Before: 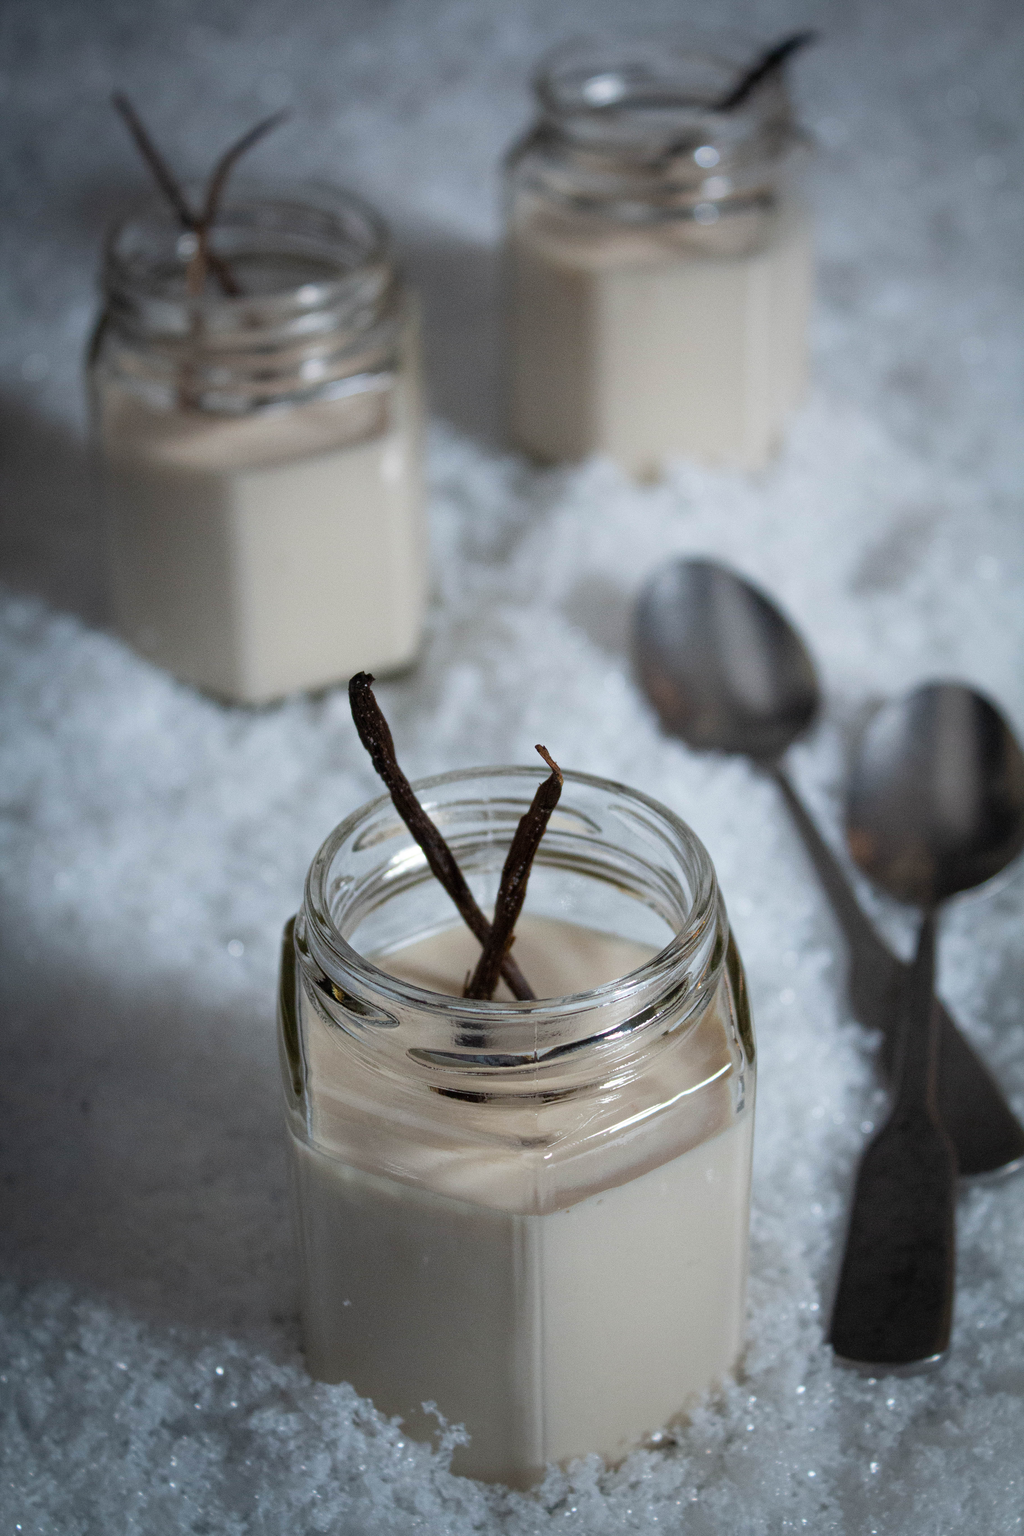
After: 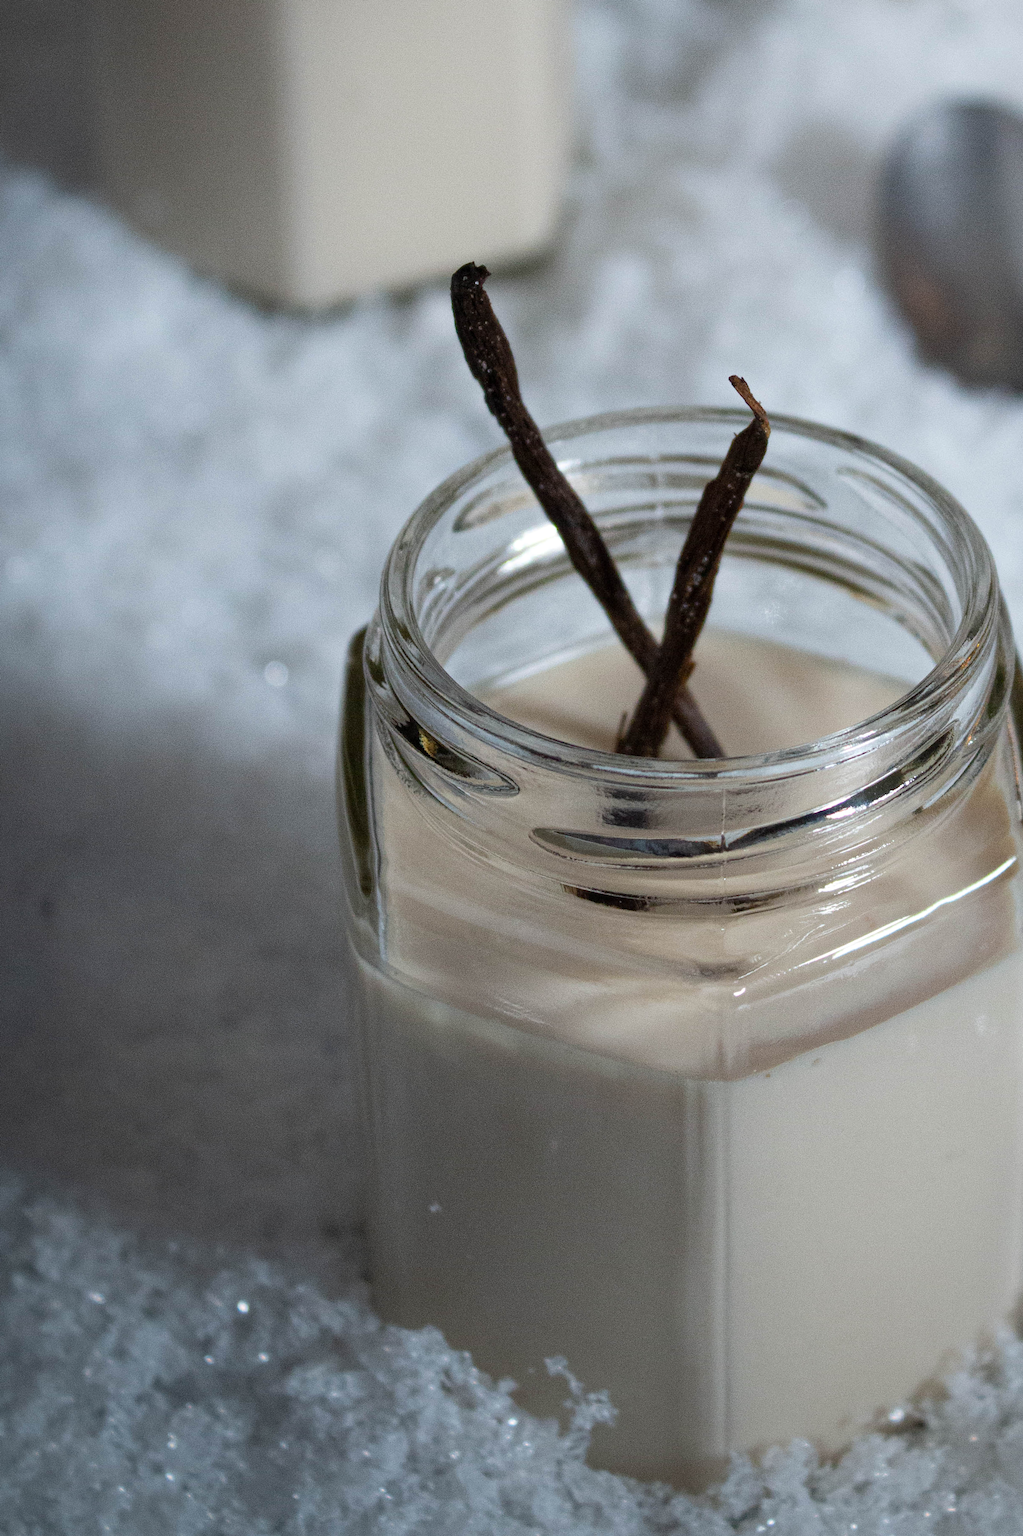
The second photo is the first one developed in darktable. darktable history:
tone equalizer: on, module defaults
crop and rotate: angle -0.82°, left 3.85%, top 31.828%, right 27.992%
